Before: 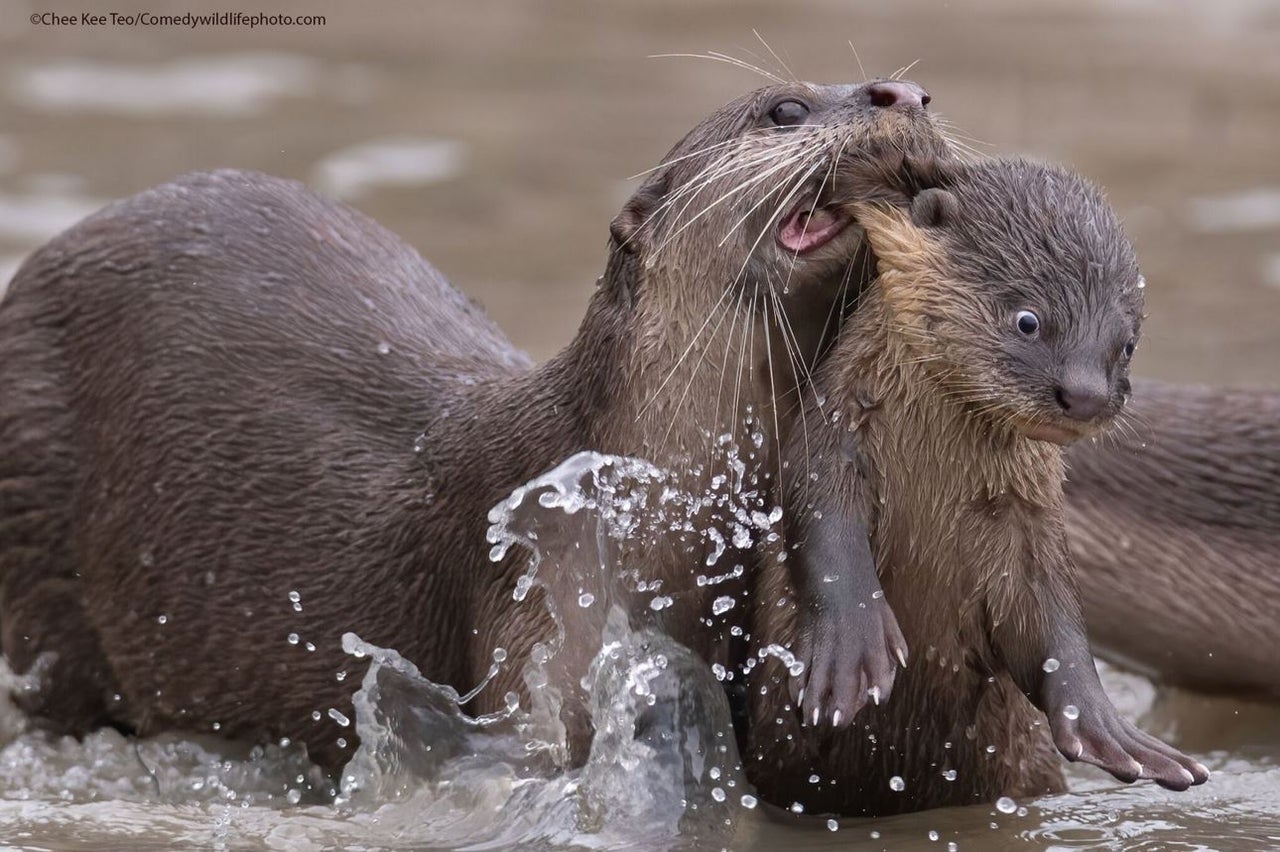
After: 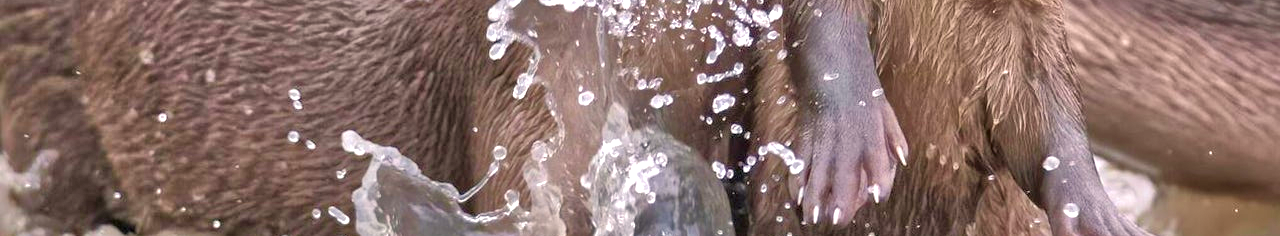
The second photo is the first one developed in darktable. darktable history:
exposure: black level correction 0, exposure 0.699 EV, compensate exposure bias true, compensate highlight preservation false
color balance rgb: highlights gain › chroma 1.1%, highlights gain › hue 60.04°, perceptual saturation grading › global saturation -0.008%, perceptual saturation grading › mid-tones 11.478%
tone equalizer: -7 EV 0.148 EV, -6 EV 0.615 EV, -5 EV 1.16 EV, -4 EV 1.34 EV, -3 EV 1.13 EV, -2 EV 0.6 EV, -1 EV 0.148 EV
local contrast: mode bilateral grid, contrast 20, coarseness 49, detail 171%, midtone range 0.2
crop and rotate: top 58.994%, bottom 13.257%
shadows and highlights: highlights color adjustment 39.25%
velvia: on, module defaults
